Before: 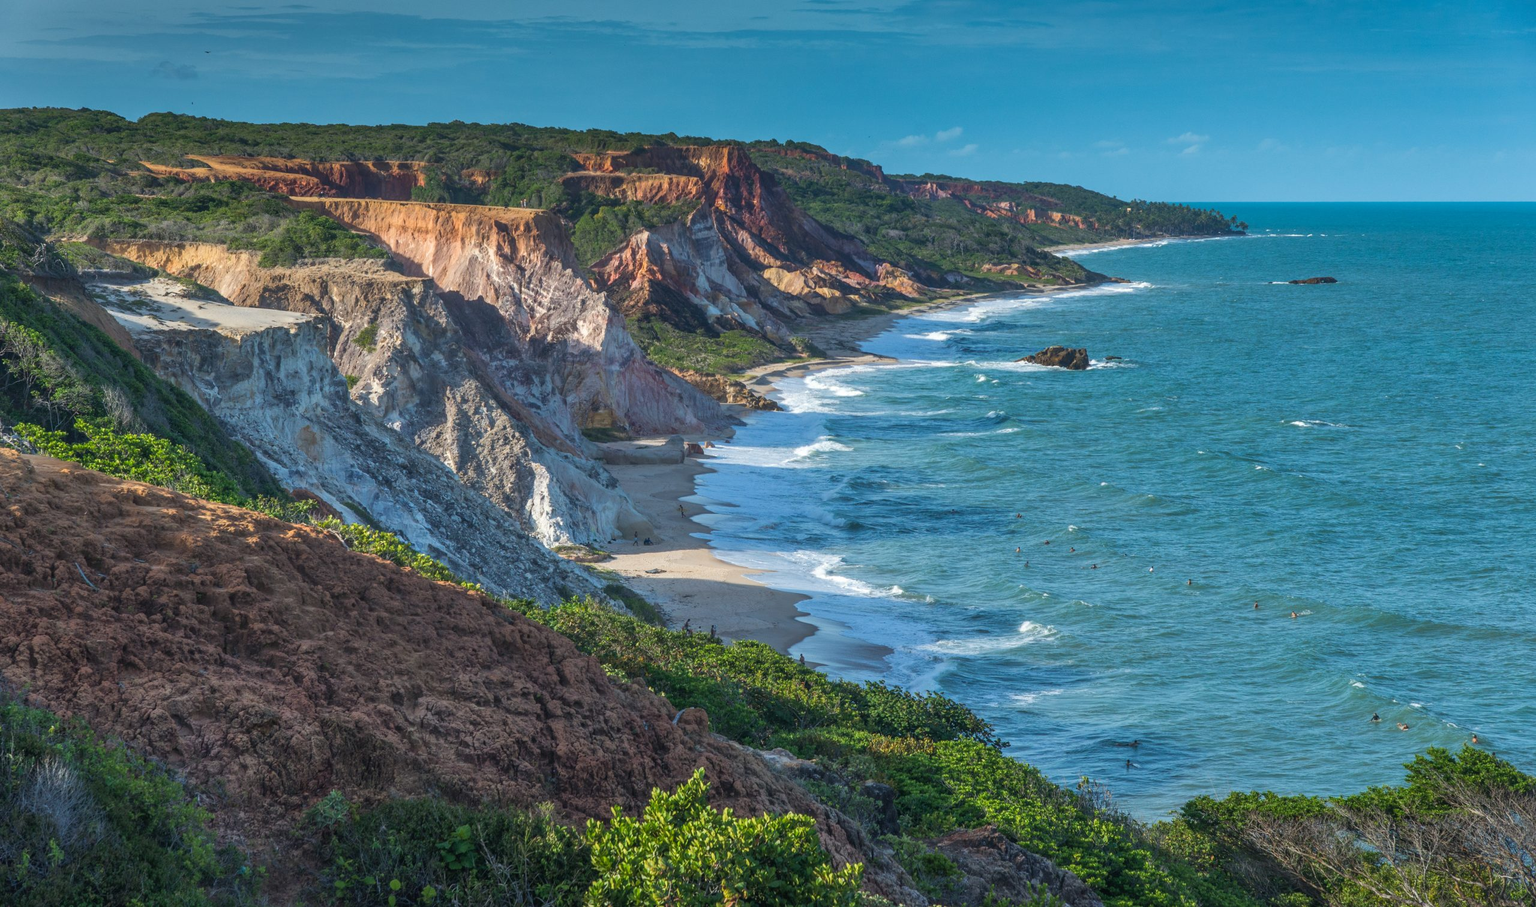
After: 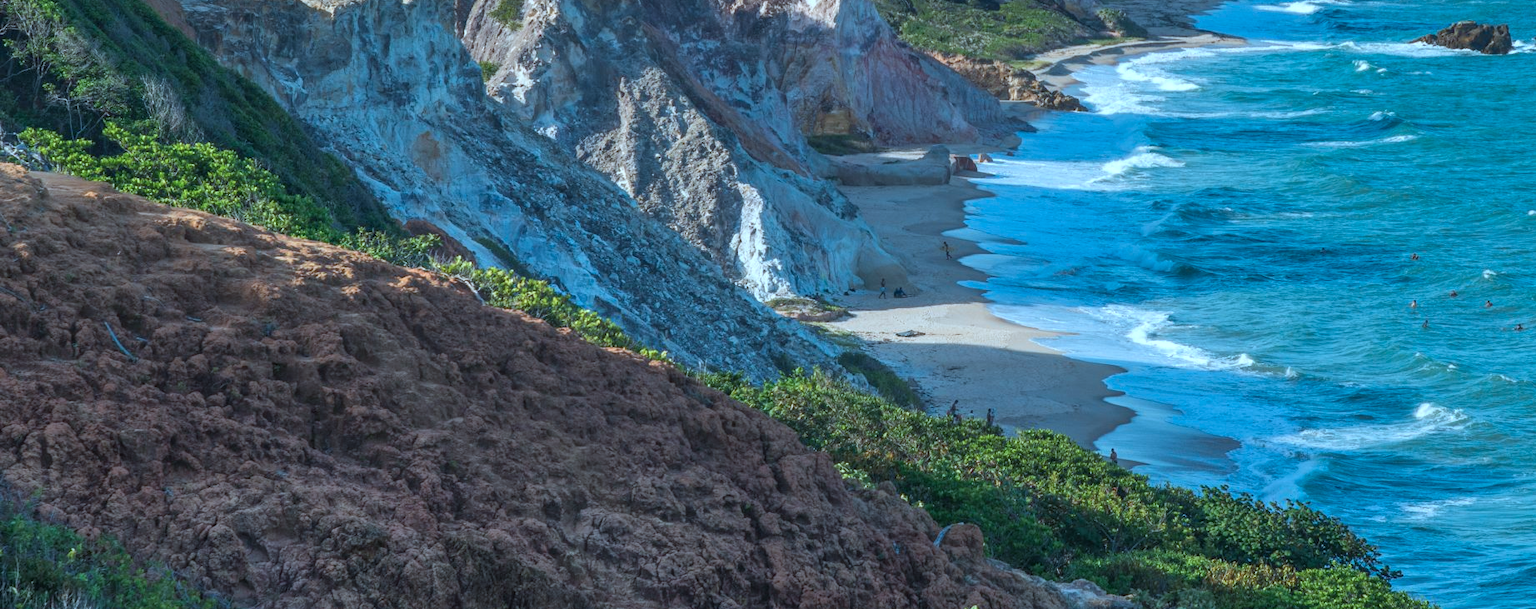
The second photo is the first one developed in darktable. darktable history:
crop: top 36.498%, right 27.964%, bottom 14.995%
color correction: highlights a* -9.73, highlights b* -21.22
